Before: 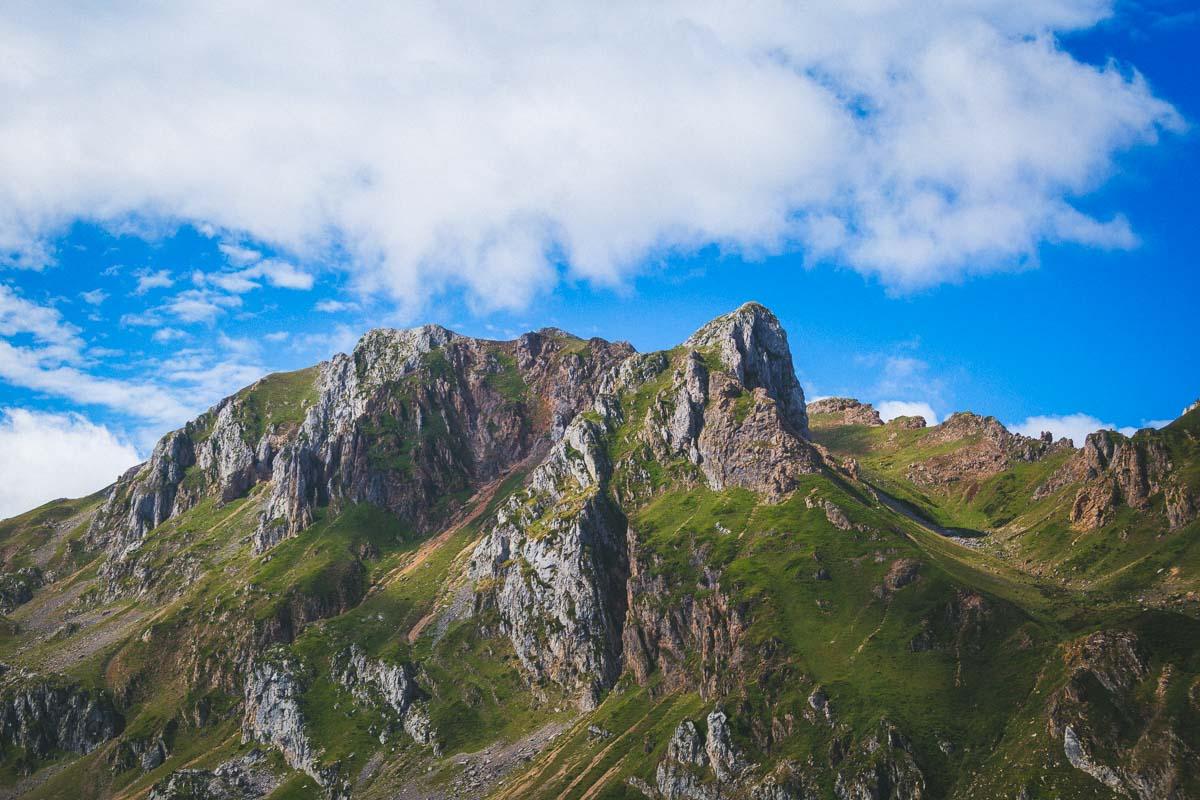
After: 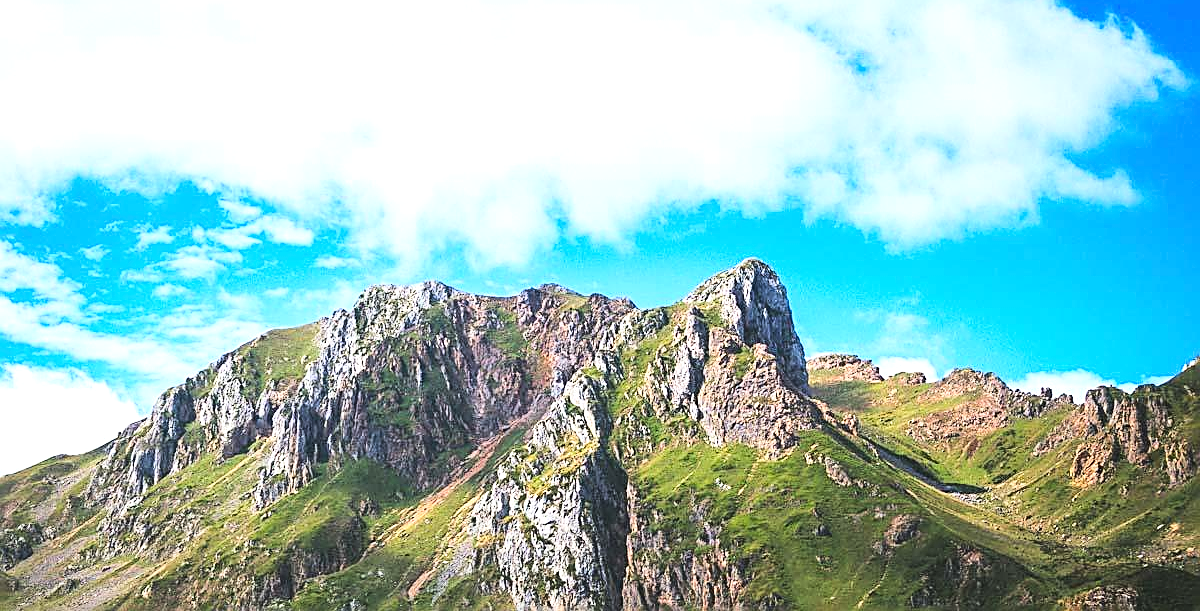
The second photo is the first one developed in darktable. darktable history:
crop: top 5.622%, bottom 17.924%
base curve: curves: ch0 [(0, 0) (0.032, 0.025) (0.121, 0.166) (0.206, 0.329) (0.605, 0.79) (1, 1)]
exposure: exposure 0.788 EV, compensate exposure bias true, compensate highlight preservation false
sharpen: amount 0.887
